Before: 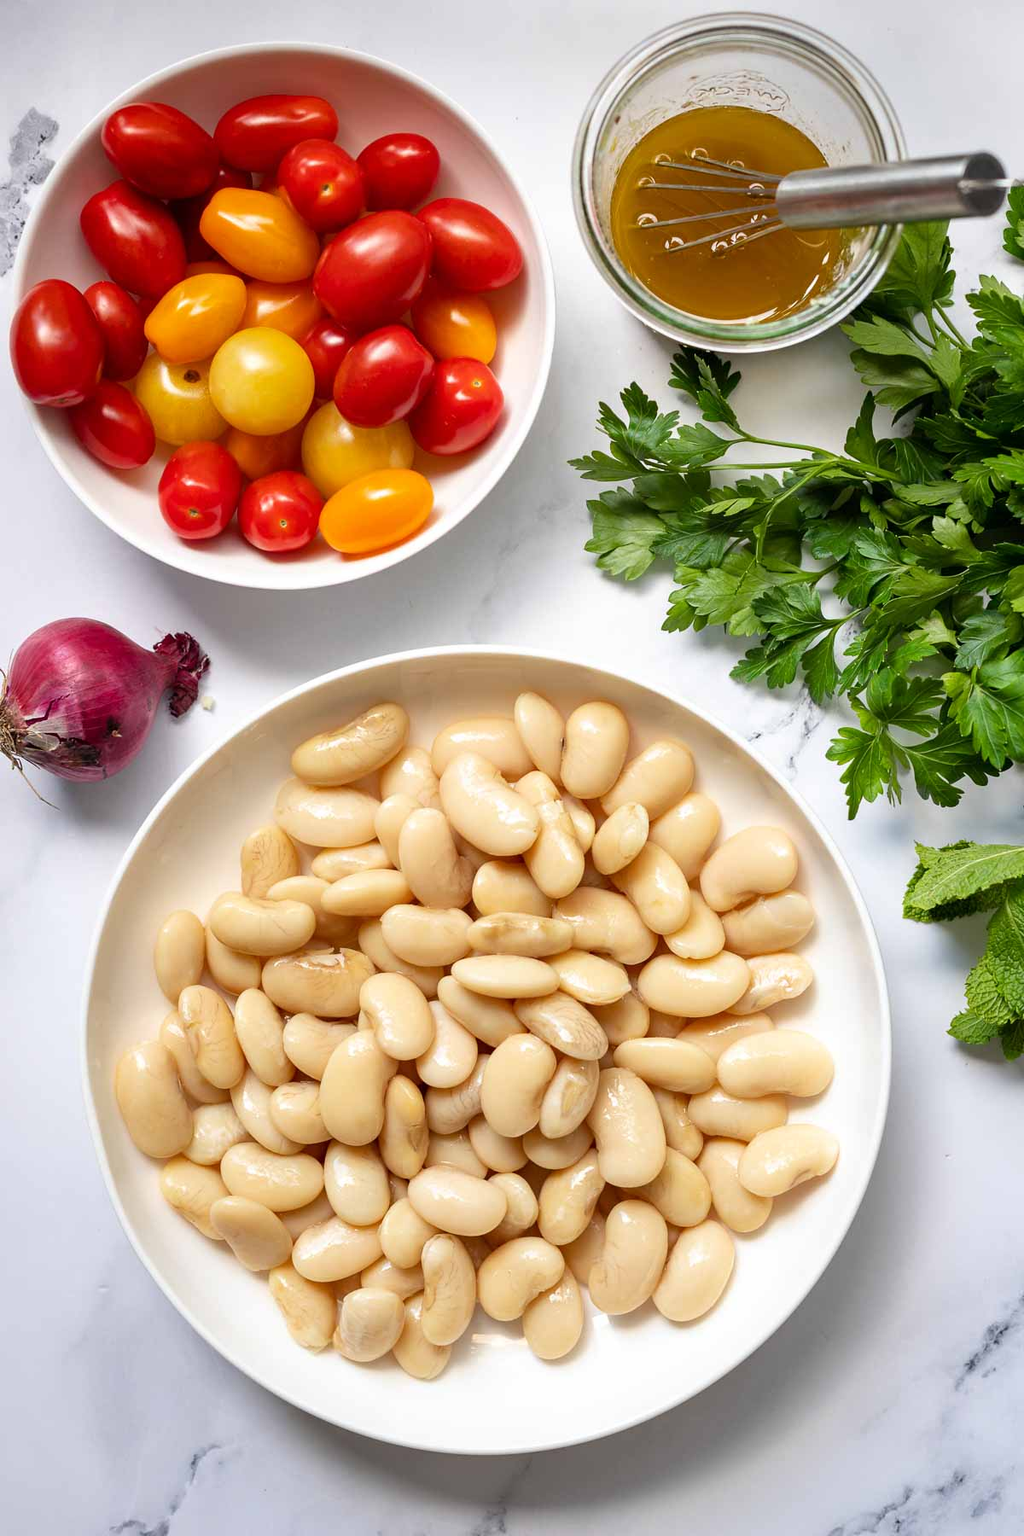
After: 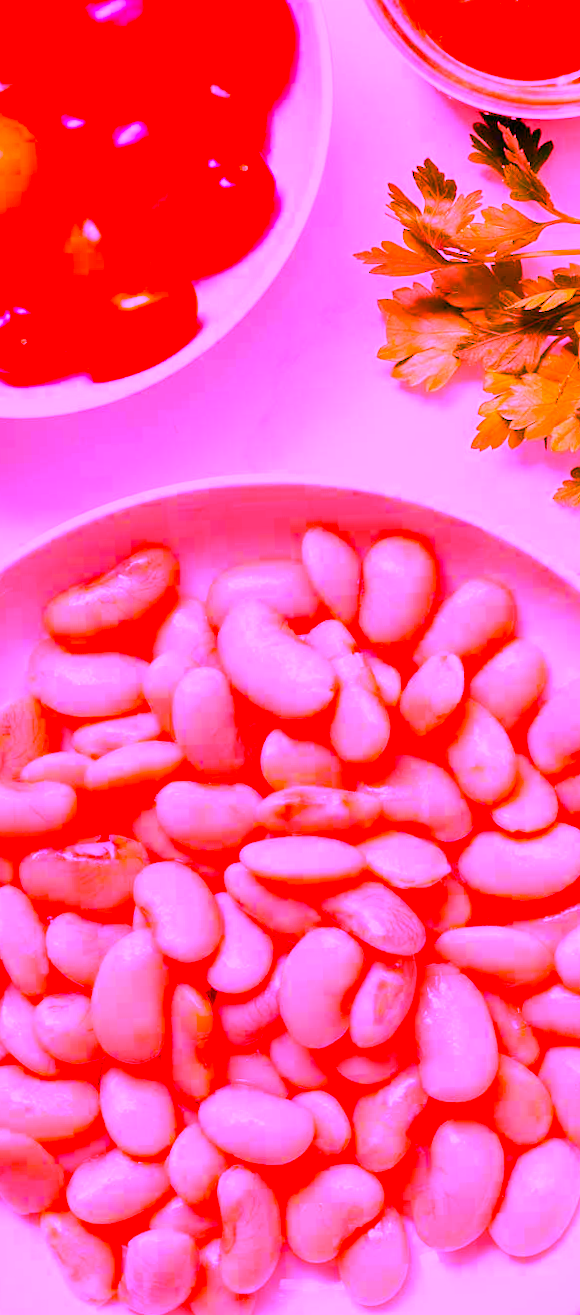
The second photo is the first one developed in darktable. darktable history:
white balance: red 4.26, blue 1.802
color balance rgb: linear chroma grading › shadows -8%, linear chroma grading › global chroma 10%, perceptual saturation grading › global saturation 2%, perceptual saturation grading › highlights -2%, perceptual saturation grading › mid-tones 4%, perceptual saturation grading › shadows 8%, perceptual brilliance grading › global brilliance 2%, perceptual brilliance grading › highlights -4%, global vibrance 16%, saturation formula JzAzBz (2021)
crop and rotate: angle 0.02°, left 24.353%, top 13.219%, right 26.156%, bottom 8.224%
rotate and perspective: rotation -2.12°, lens shift (vertical) 0.009, lens shift (horizontal) -0.008, automatic cropping original format, crop left 0.036, crop right 0.964, crop top 0.05, crop bottom 0.959
